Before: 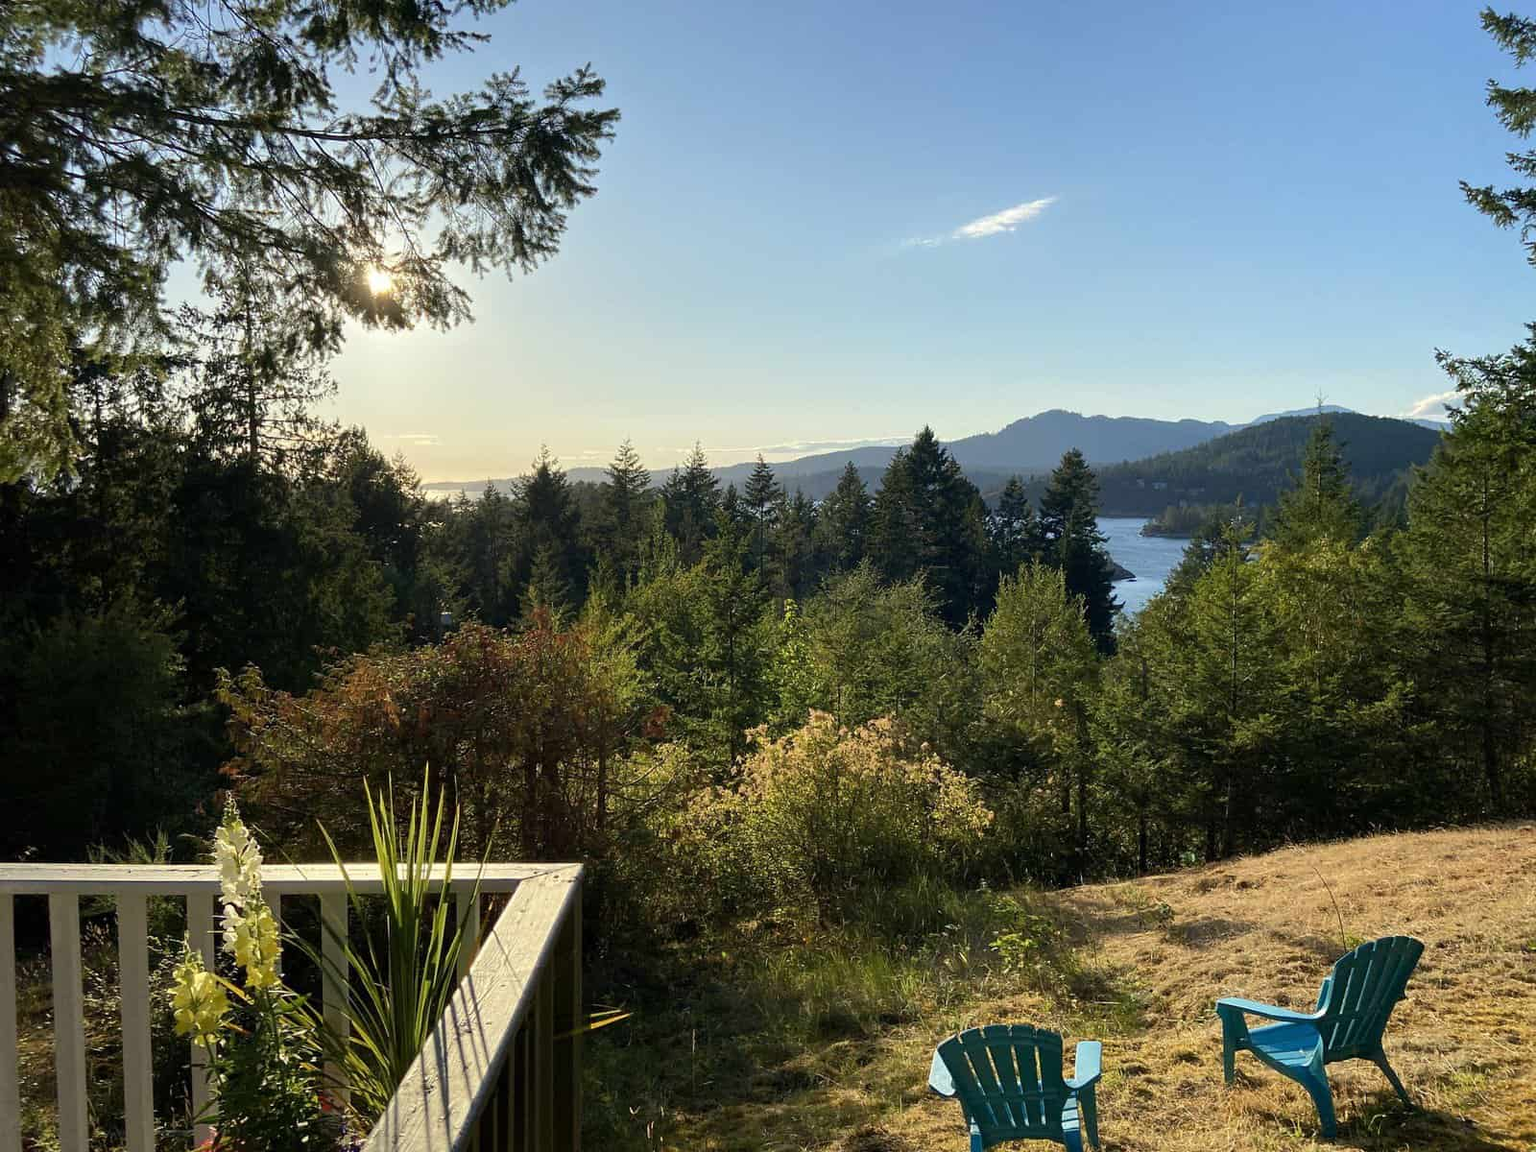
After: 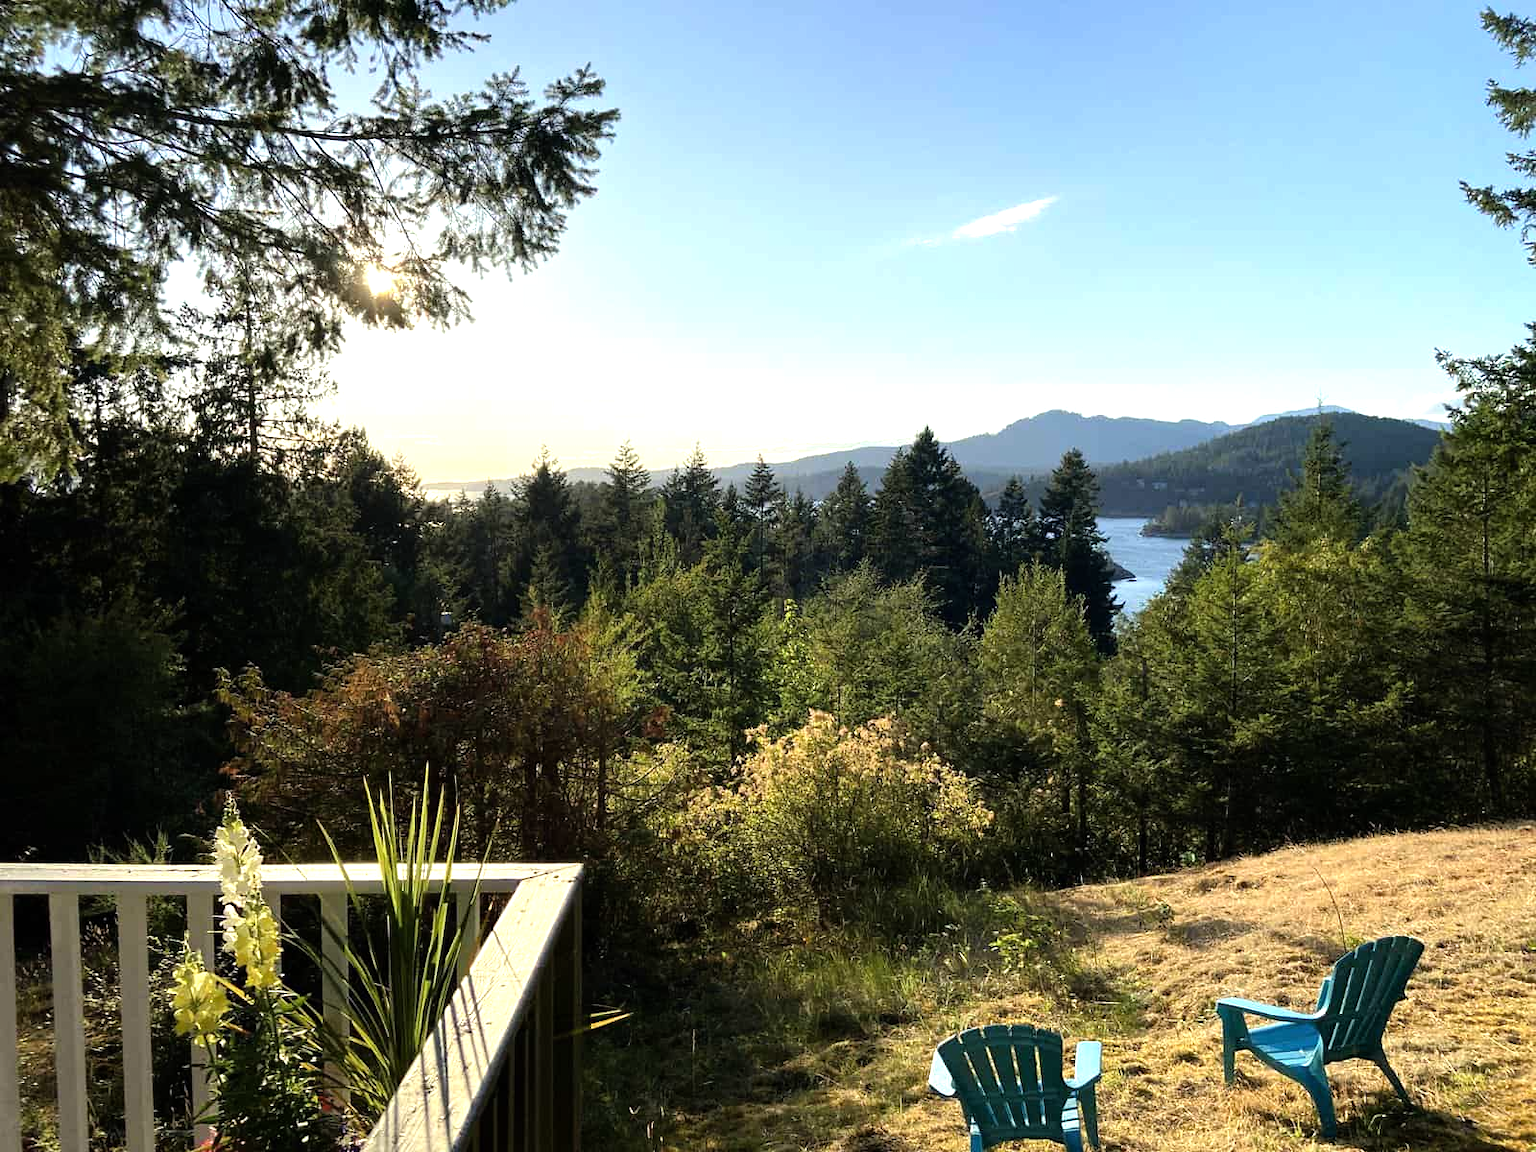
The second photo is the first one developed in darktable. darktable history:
tone equalizer: -8 EV -0.787 EV, -7 EV -0.696 EV, -6 EV -0.624 EV, -5 EV -0.394 EV, -3 EV 0.405 EV, -2 EV 0.6 EV, -1 EV 0.683 EV, +0 EV 0.758 EV
